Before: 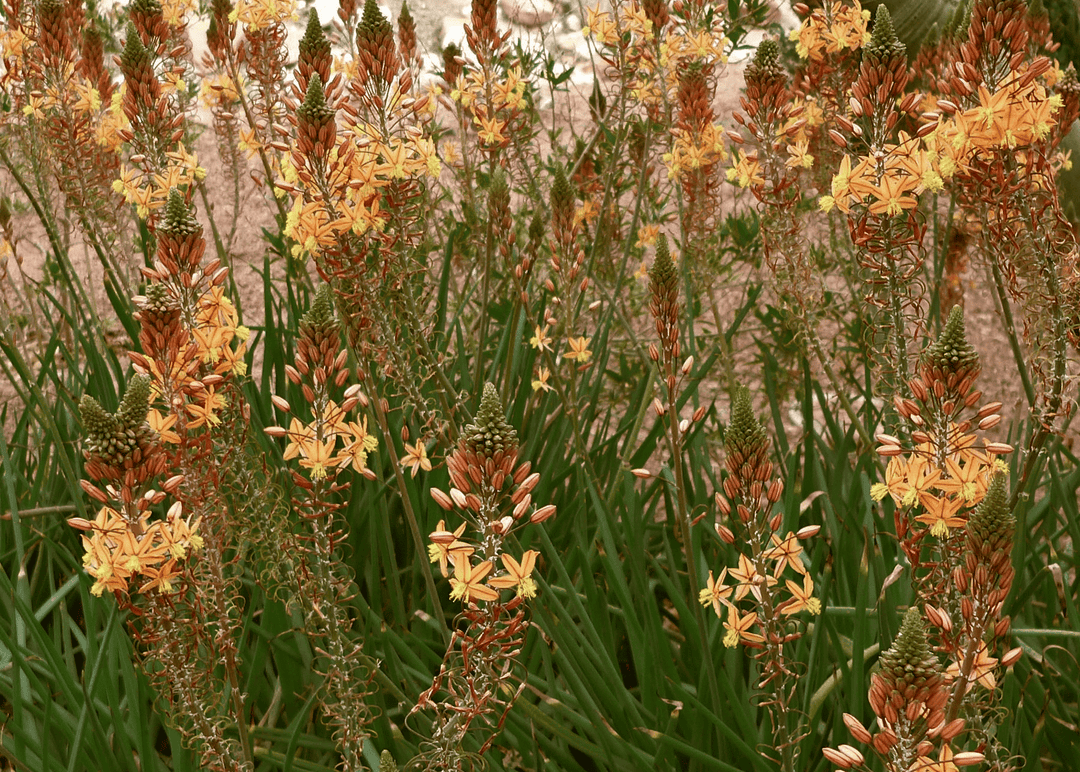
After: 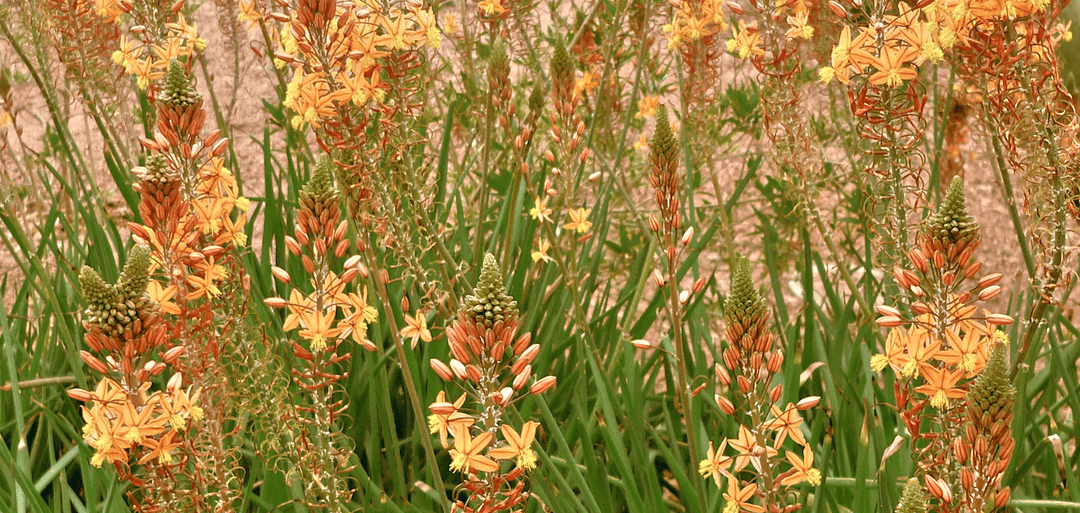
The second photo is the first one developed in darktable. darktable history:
color balance: lift [1, 0.998, 1.001, 1.002], gamma [1, 1.02, 1, 0.98], gain [1, 1.02, 1.003, 0.98]
tone equalizer: -7 EV 0.15 EV, -6 EV 0.6 EV, -5 EV 1.15 EV, -4 EV 1.33 EV, -3 EV 1.15 EV, -2 EV 0.6 EV, -1 EV 0.15 EV, mask exposure compensation -0.5 EV
crop: top 16.727%, bottom 16.727%
